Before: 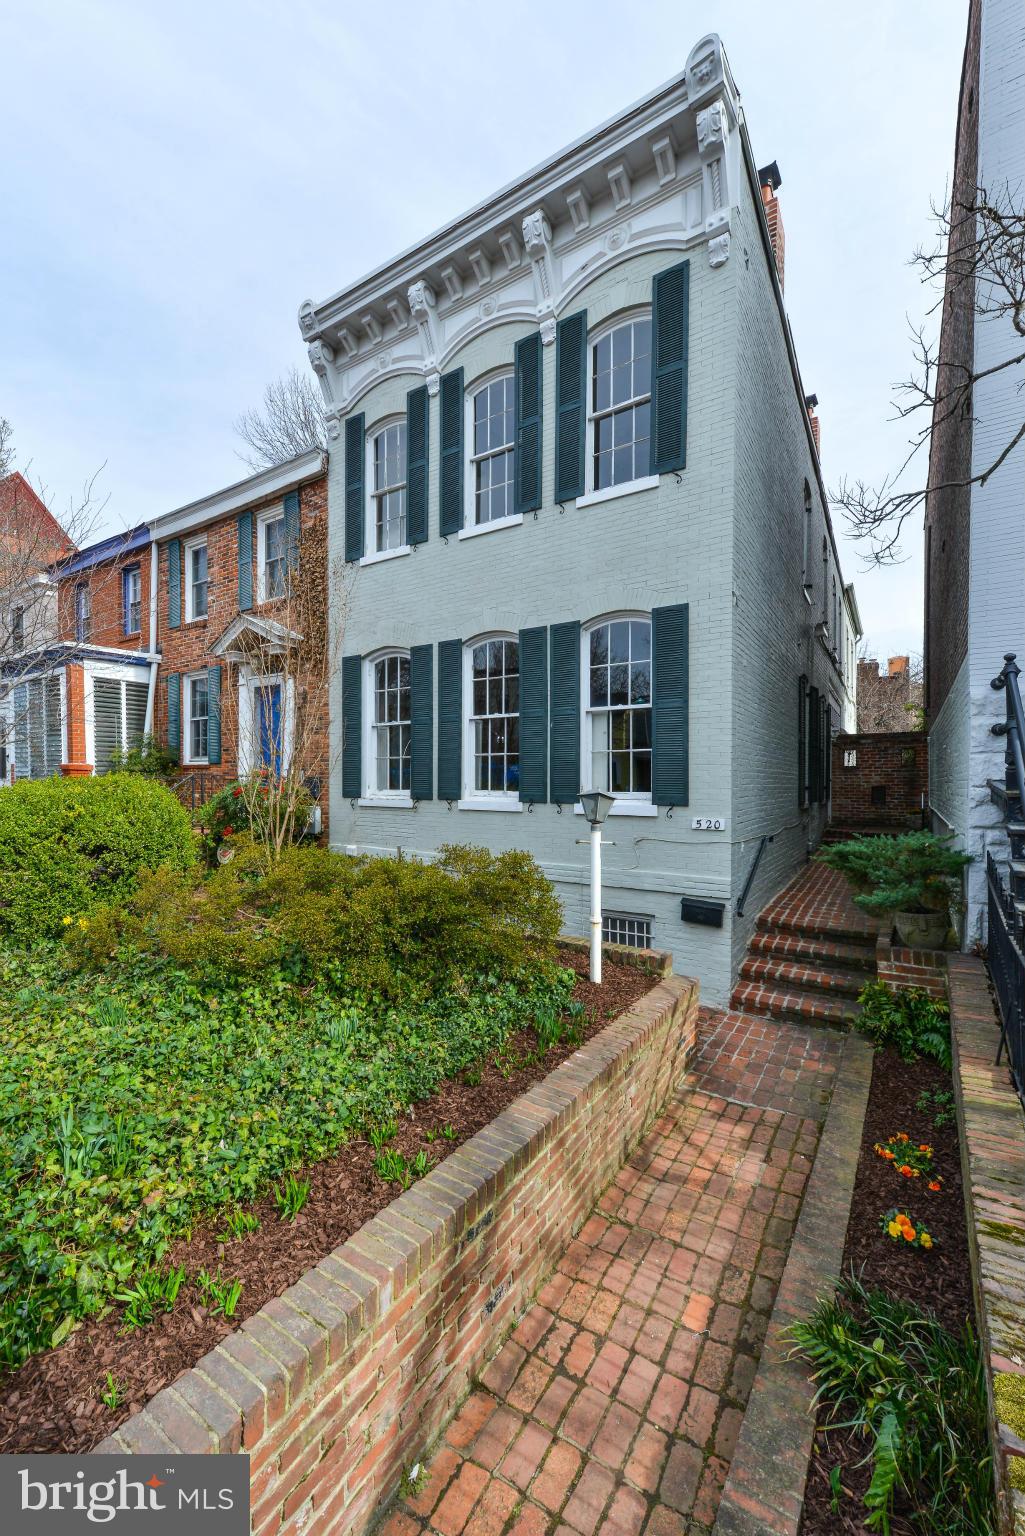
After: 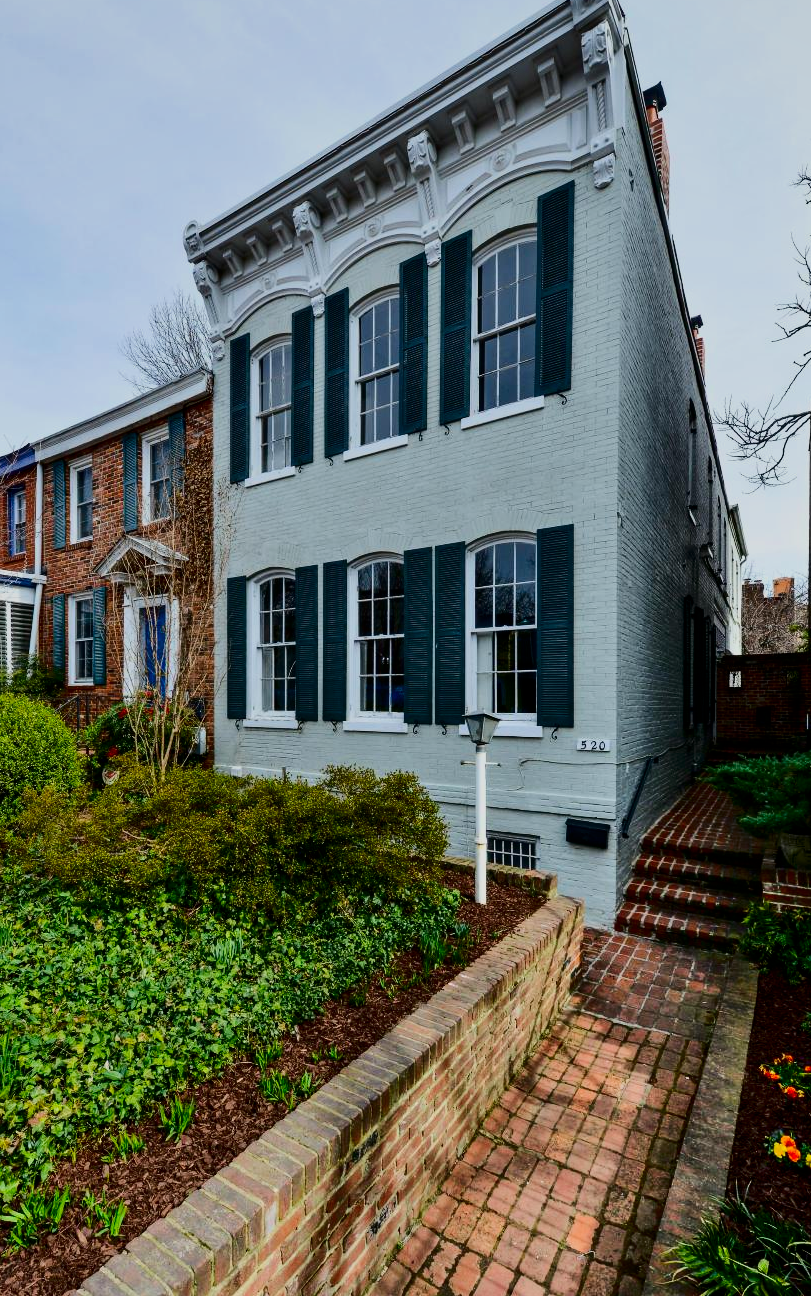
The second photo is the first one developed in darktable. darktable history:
crop: left 11.237%, top 5.17%, right 9.59%, bottom 10.448%
contrast brightness saturation: contrast 0.238, brightness -0.228, saturation 0.143
shadows and highlights: radius 263.65, soften with gaussian
filmic rgb: black relative exposure -7.65 EV, white relative exposure 4.56 EV, hardness 3.61, color science v6 (2022), iterations of high-quality reconstruction 0
